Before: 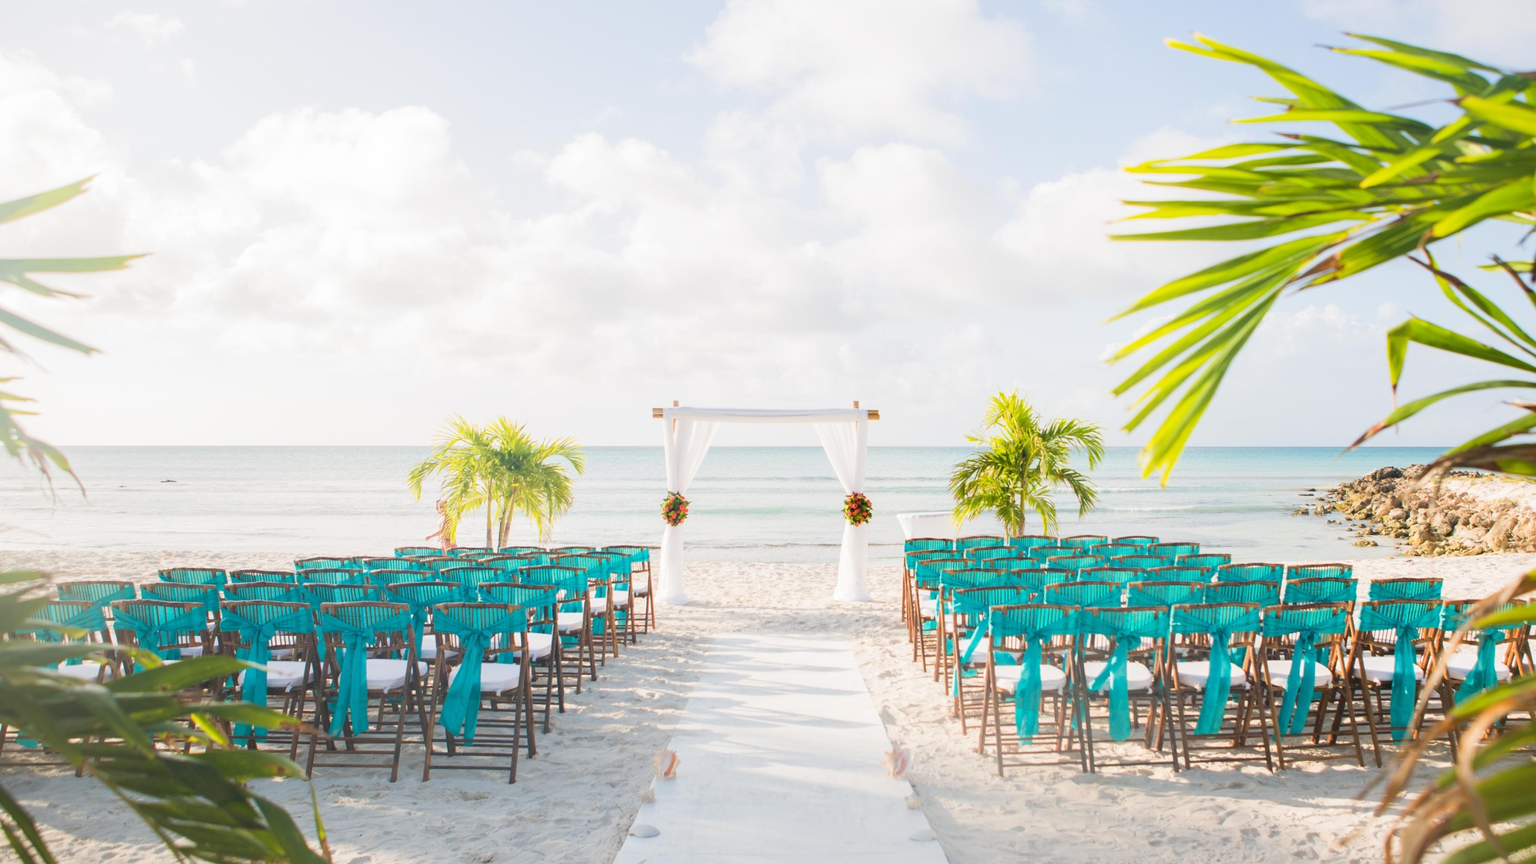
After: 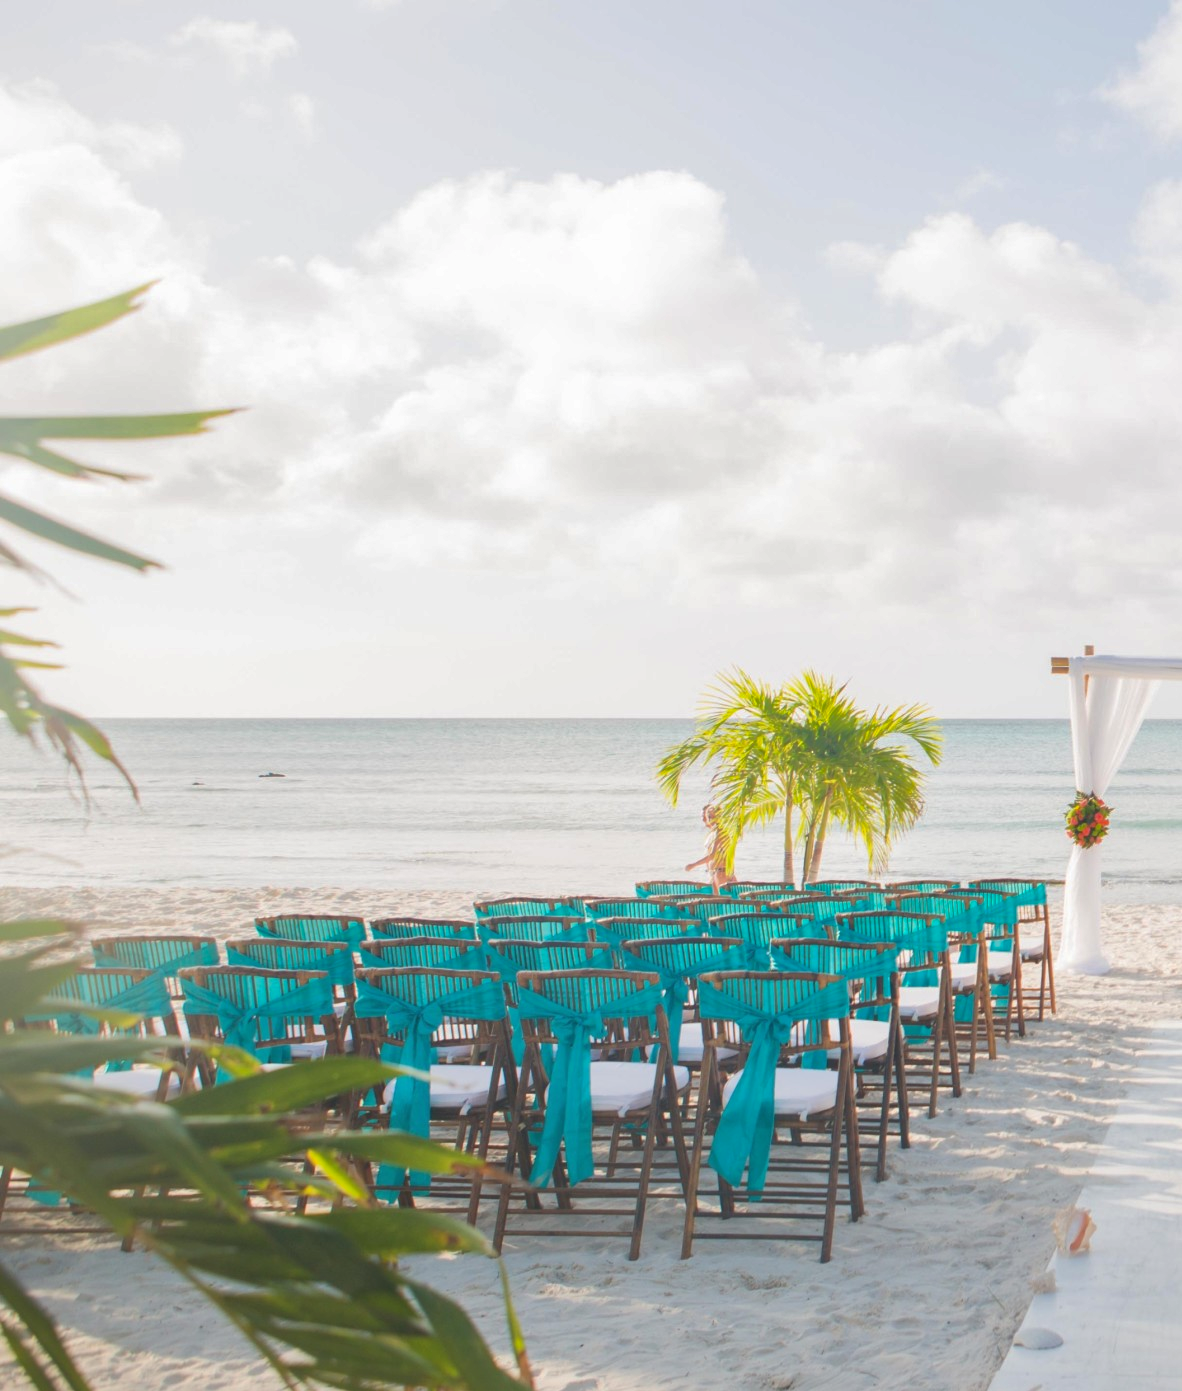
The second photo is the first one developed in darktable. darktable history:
shadows and highlights: on, module defaults
crop and rotate: left 0.005%, top 0%, right 52.204%
